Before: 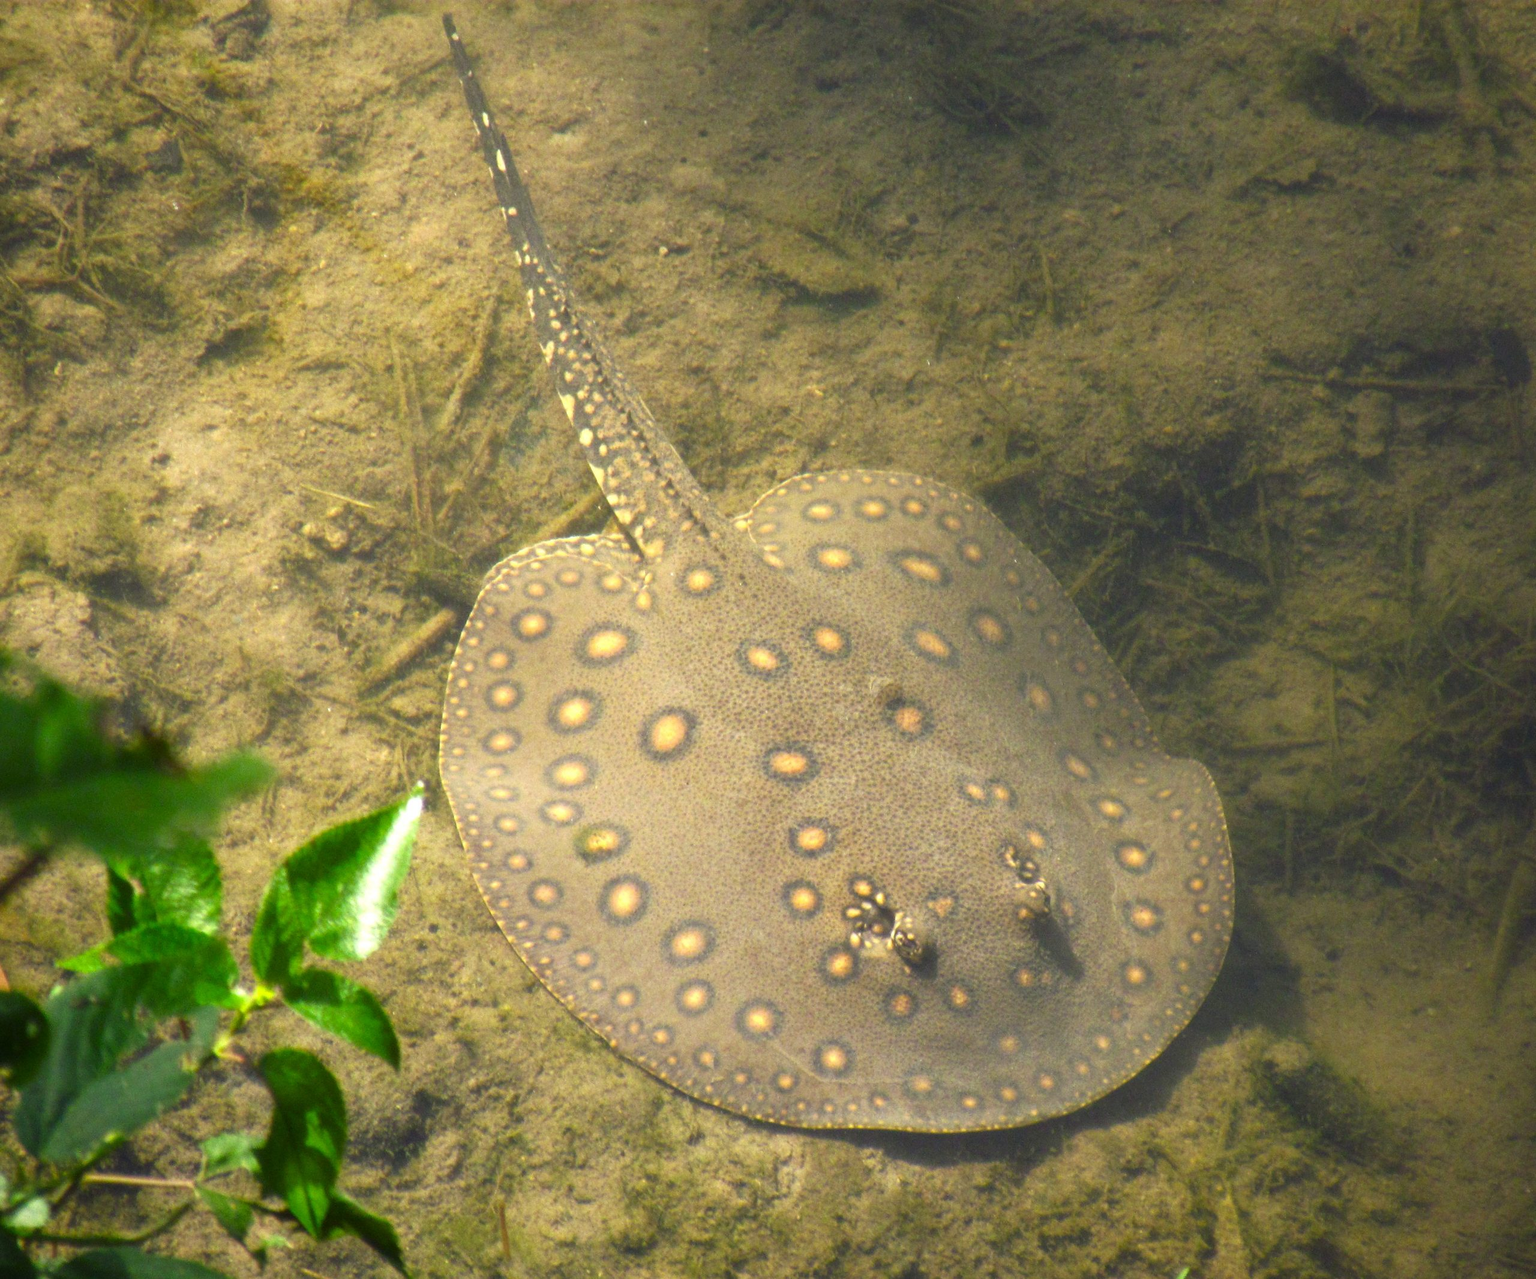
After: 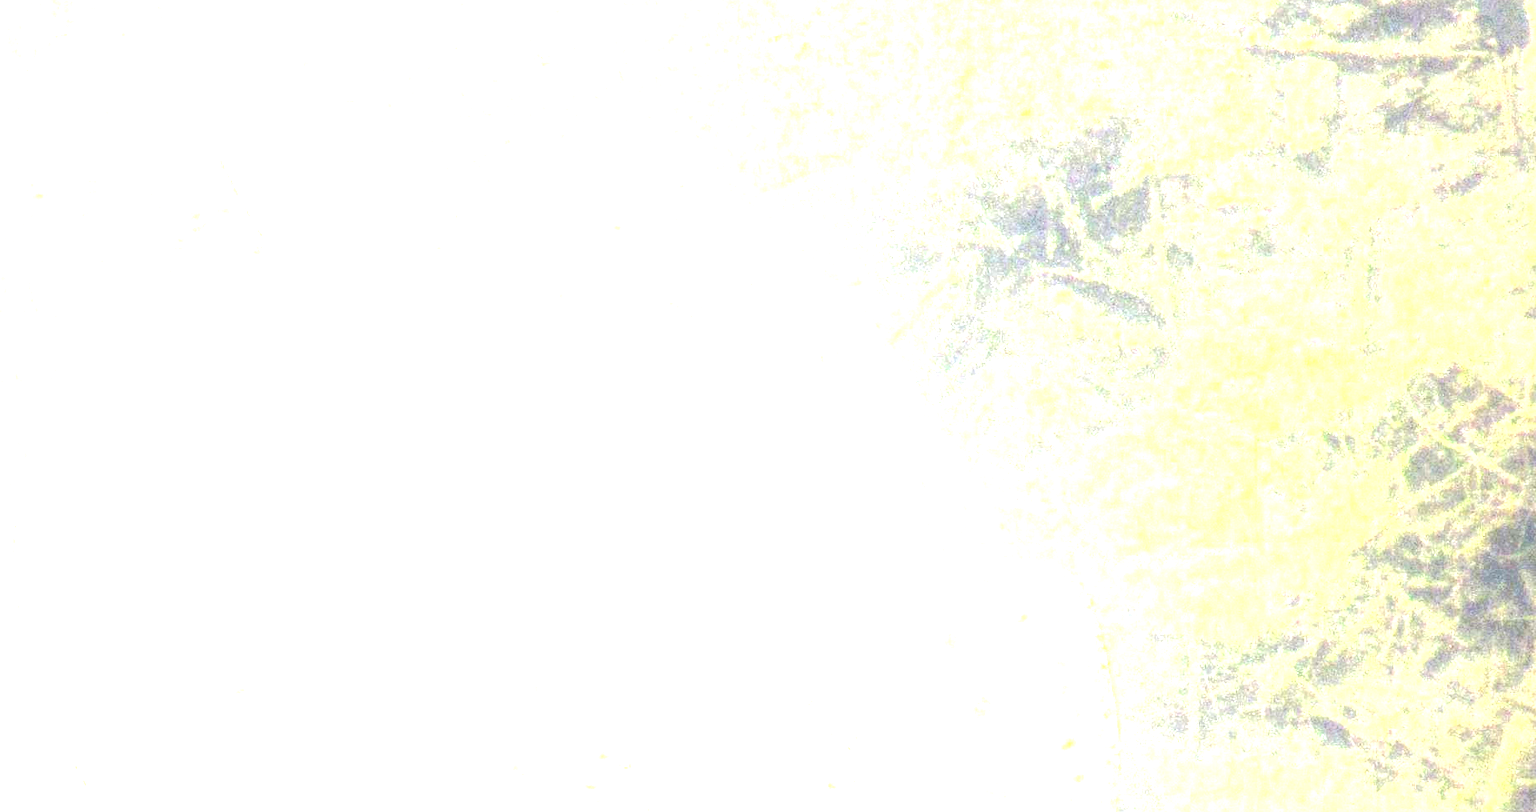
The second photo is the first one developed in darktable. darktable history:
crop and rotate: left 27.952%, top 27.289%, bottom 26.961%
exposure: black level correction 0, exposure 4.076 EV, compensate exposure bias true, compensate highlight preservation false
local contrast: highlights 76%, shadows 55%, detail 176%, midtone range 0.209
